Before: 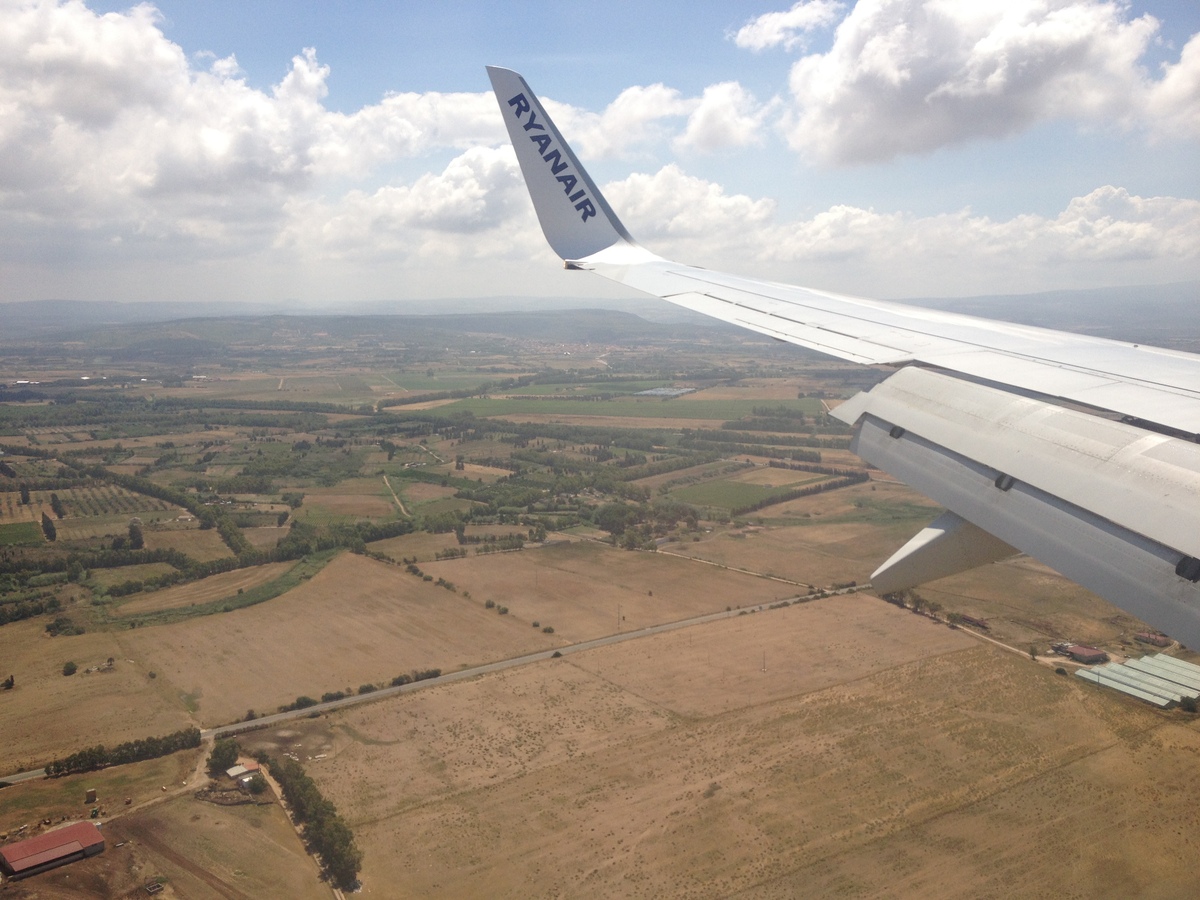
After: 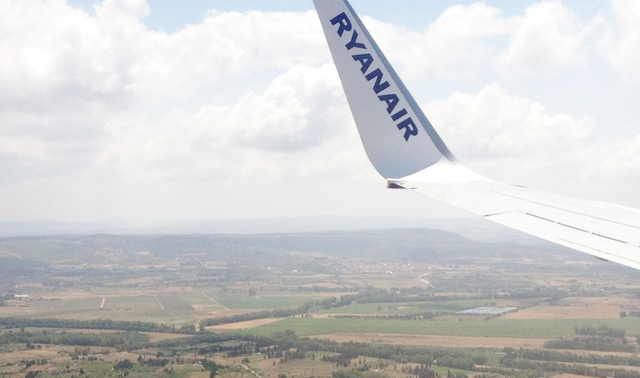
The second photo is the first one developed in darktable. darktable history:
crop: left 14.836%, top 9.034%, right 31.18%, bottom 48.962%
color calibration: illuminant same as pipeline (D50), adaptation none (bypass), x 0.332, y 0.334, temperature 5022.58 K
exposure: compensate highlight preservation false
base curve: curves: ch0 [(0, 0) (0.036, 0.025) (0.121, 0.166) (0.206, 0.329) (0.605, 0.79) (1, 1)], preserve colors none
